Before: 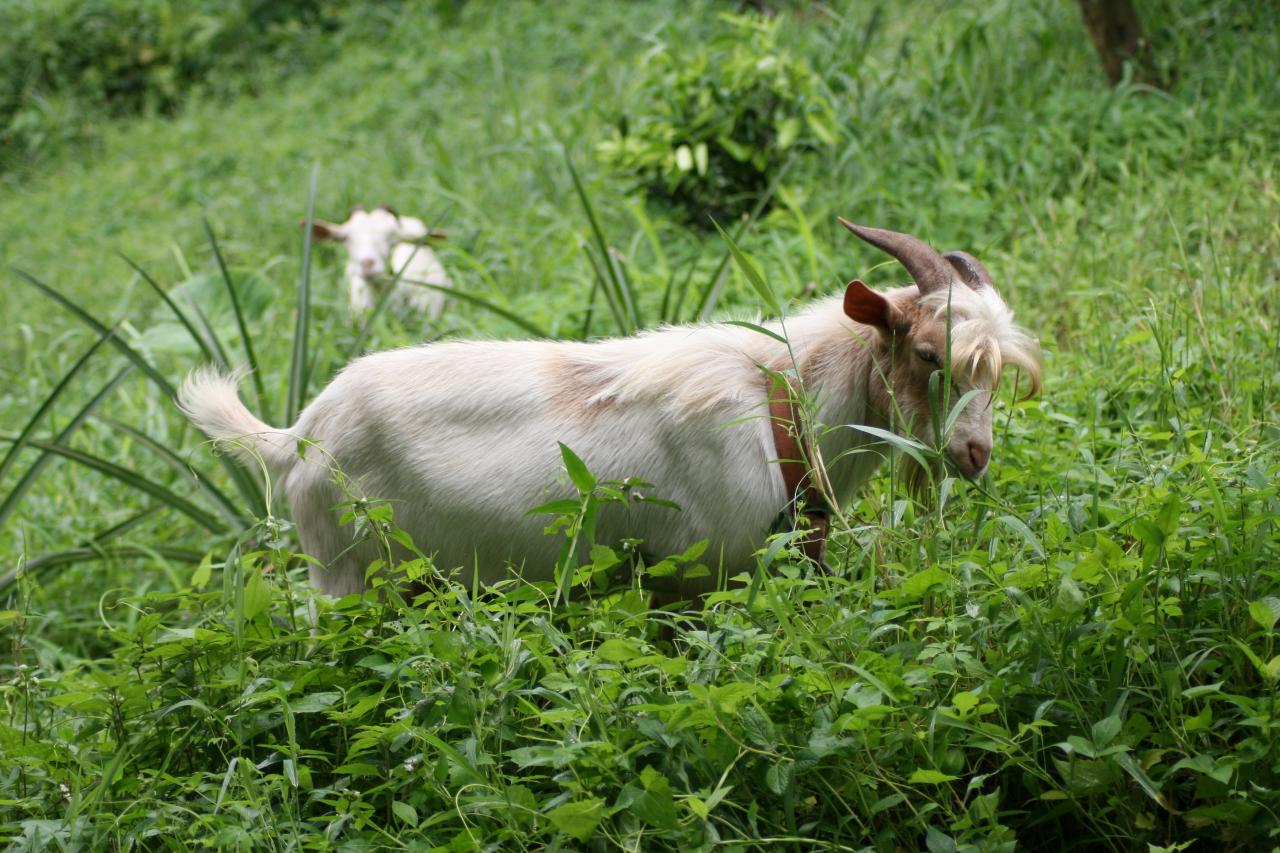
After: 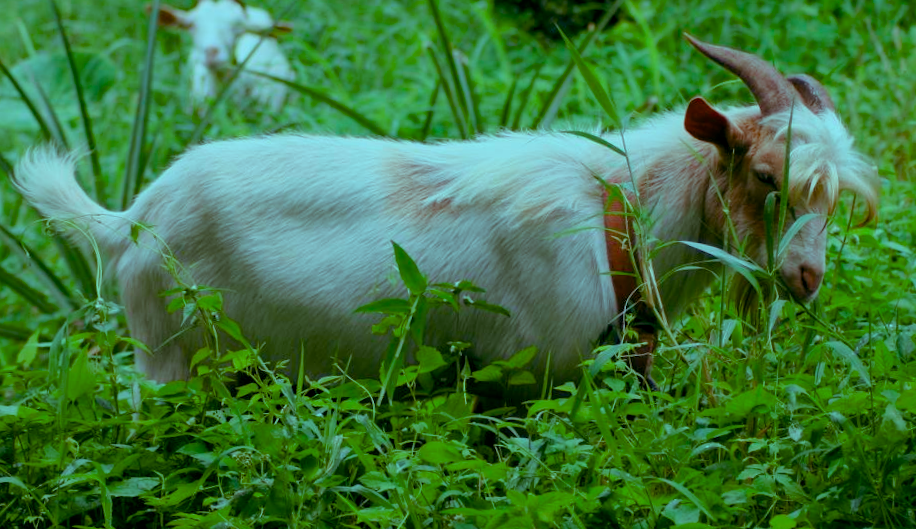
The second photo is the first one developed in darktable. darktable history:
color balance rgb: shadows lift › luminance -7.7%, shadows lift › chroma 2.13%, shadows lift › hue 165.27°, power › luminance -7.77%, power › chroma 1.34%, power › hue 330.55°, highlights gain › luminance -33.33%, highlights gain › chroma 5.68%, highlights gain › hue 217.2°, global offset › luminance -0.33%, global offset › chroma 0.11%, global offset › hue 165.27°, perceptual saturation grading › global saturation 27.72%, perceptual saturation grading › highlights -25%, perceptual saturation grading › mid-tones 25%, perceptual saturation grading › shadows 50%
shadows and highlights: shadows 25, highlights -48, soften with gaussian
crop and rotate: angle -3.37°, left 9.79%, top 20.73%, right 12.42%, bottom 11.82%
